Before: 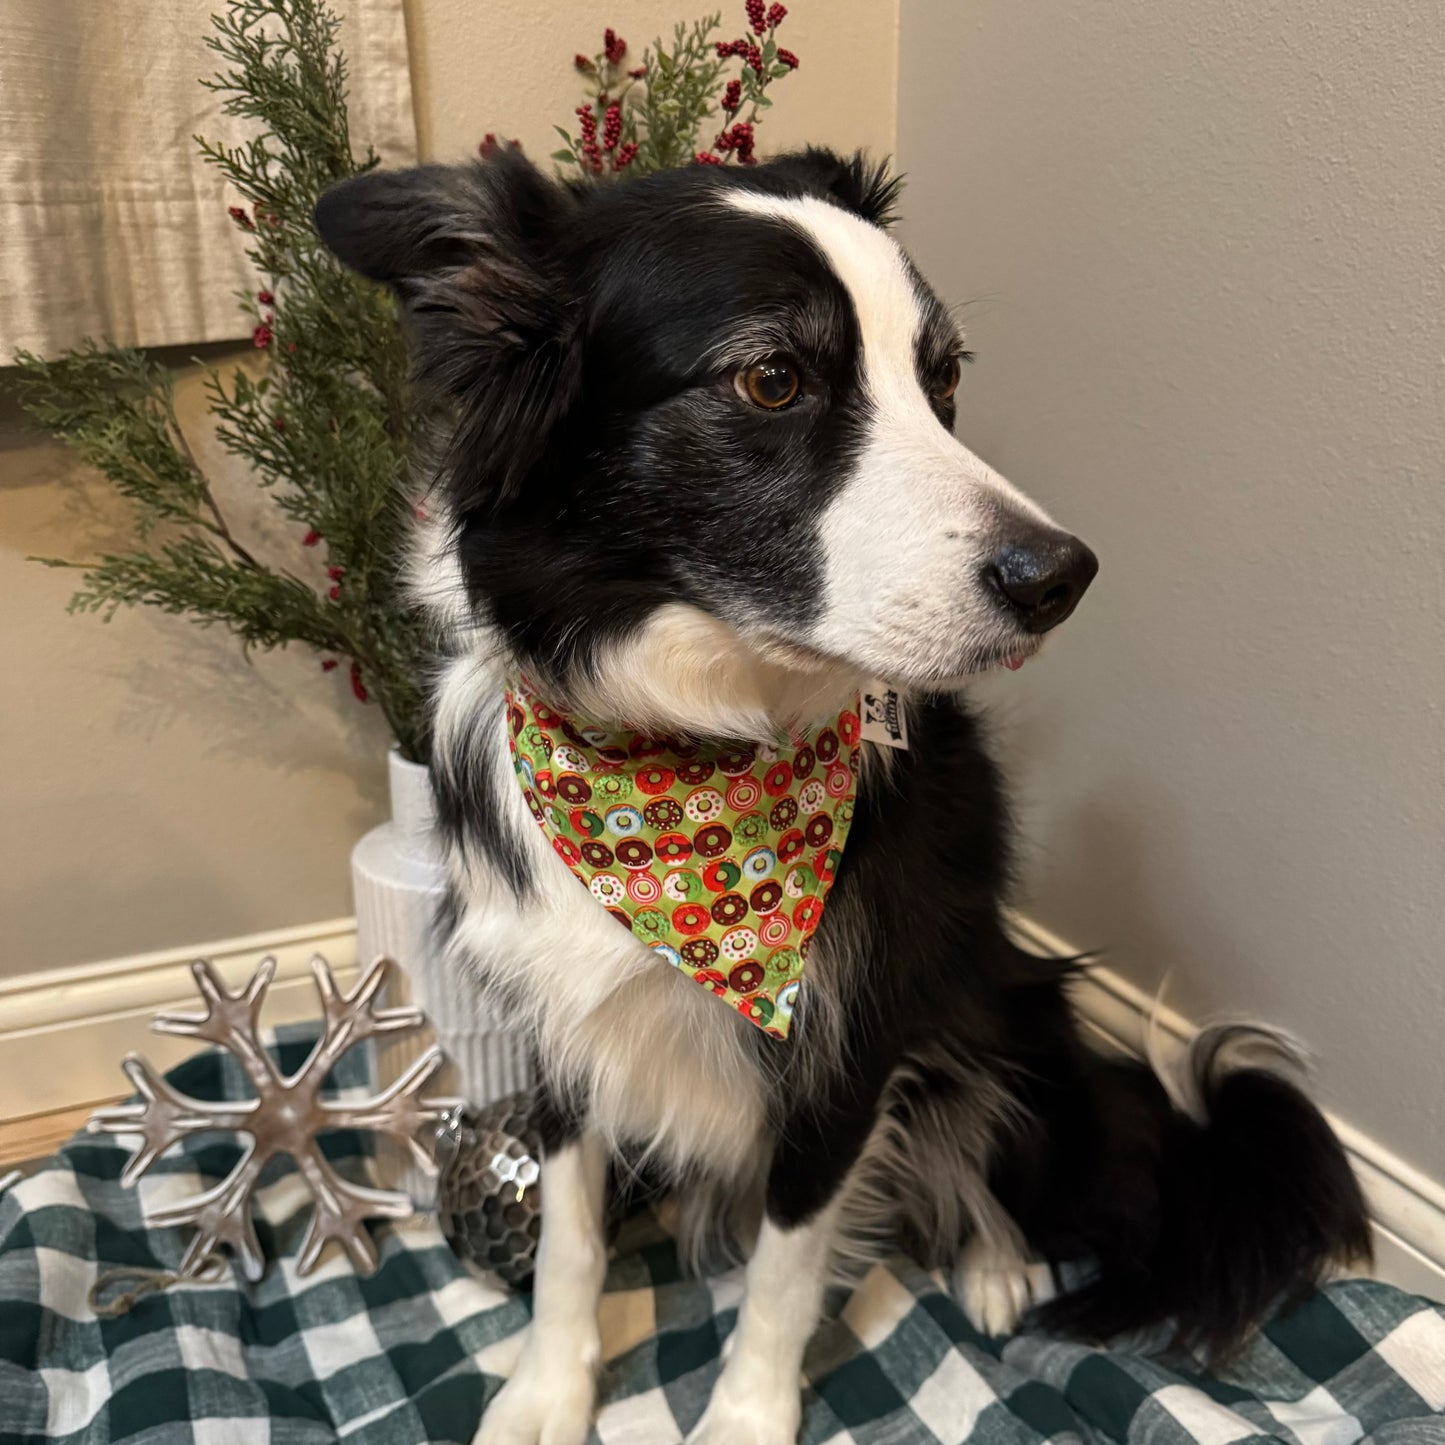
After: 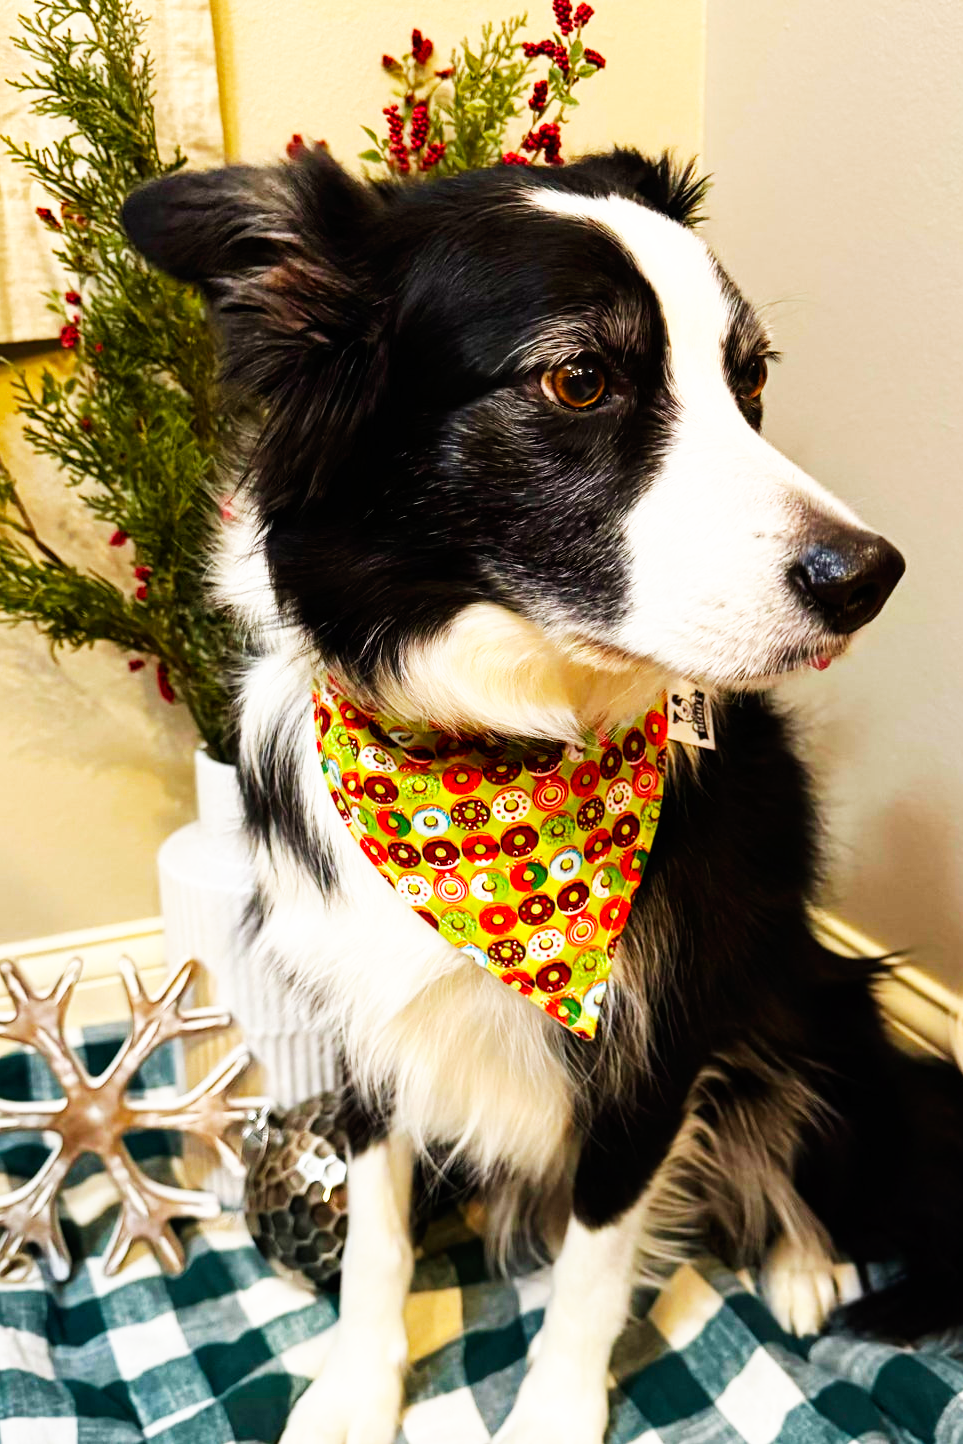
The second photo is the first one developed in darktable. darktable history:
color balance rgb: linear chroma grading › global chroma 15%, perceptual saturation grading › global saturation 30%
crop and rotate: left 13.409%, right 19.924%
base curve: curves: ch0 [(0, 0) (0.007, 0.004) (0.027, 0.03) (0.046, 0.07) (0.207, 0.54) (0.442, 0.872) (0.673, 0.972) (1, 1)], preserve colors none
